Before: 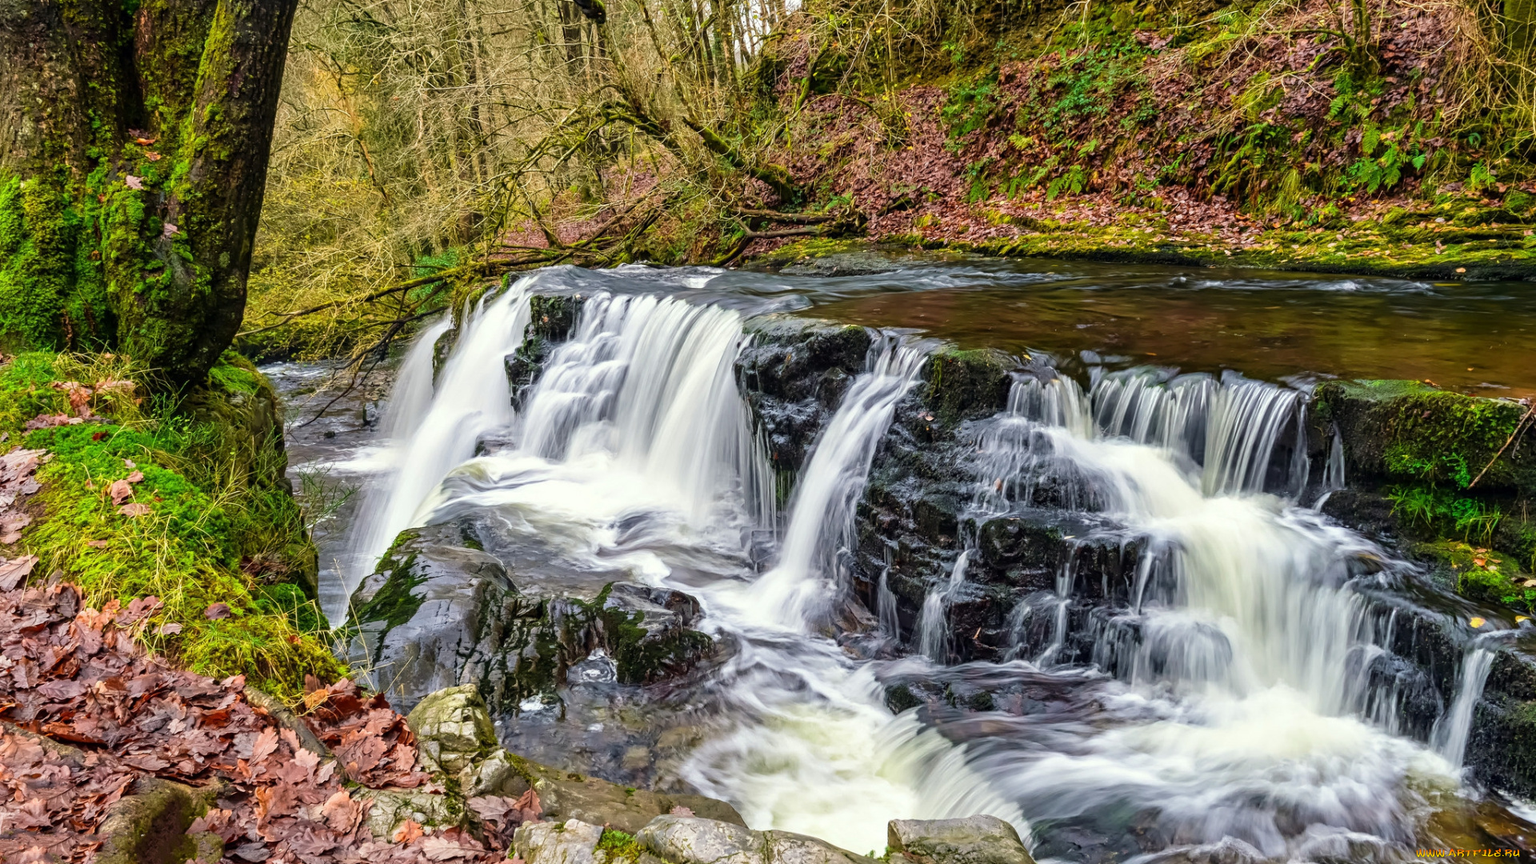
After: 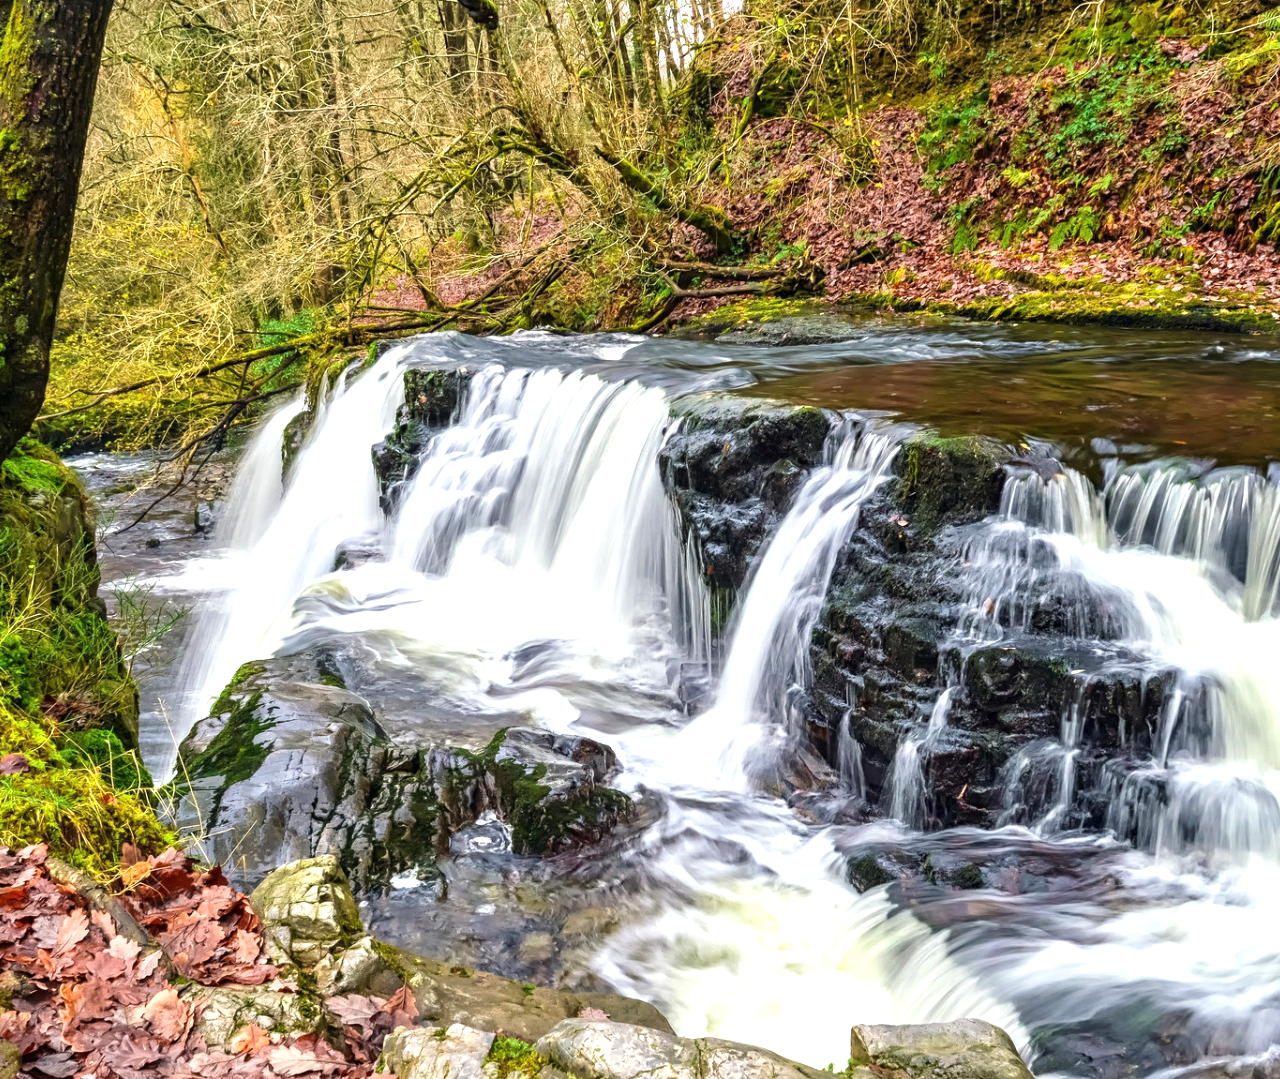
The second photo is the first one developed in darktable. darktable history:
exposure: exposure 0.6 EV, compensate highlight preservation false
crop and rotate: left 13.537%, right 19.796%
